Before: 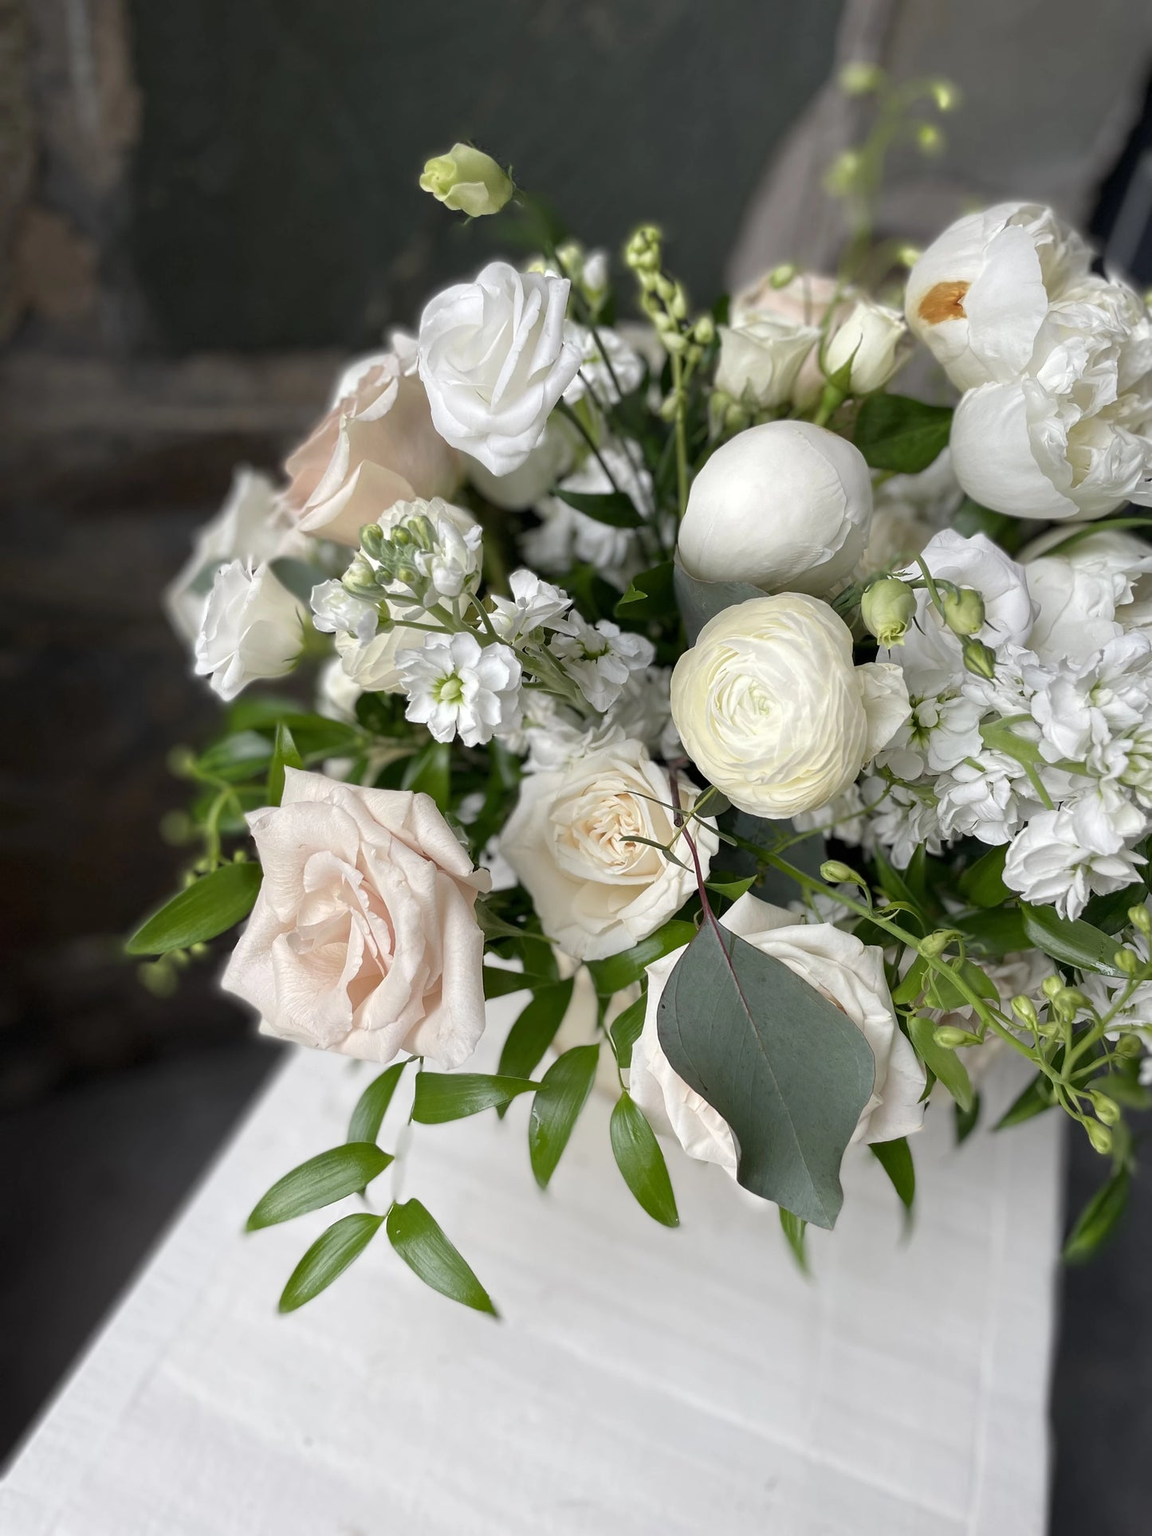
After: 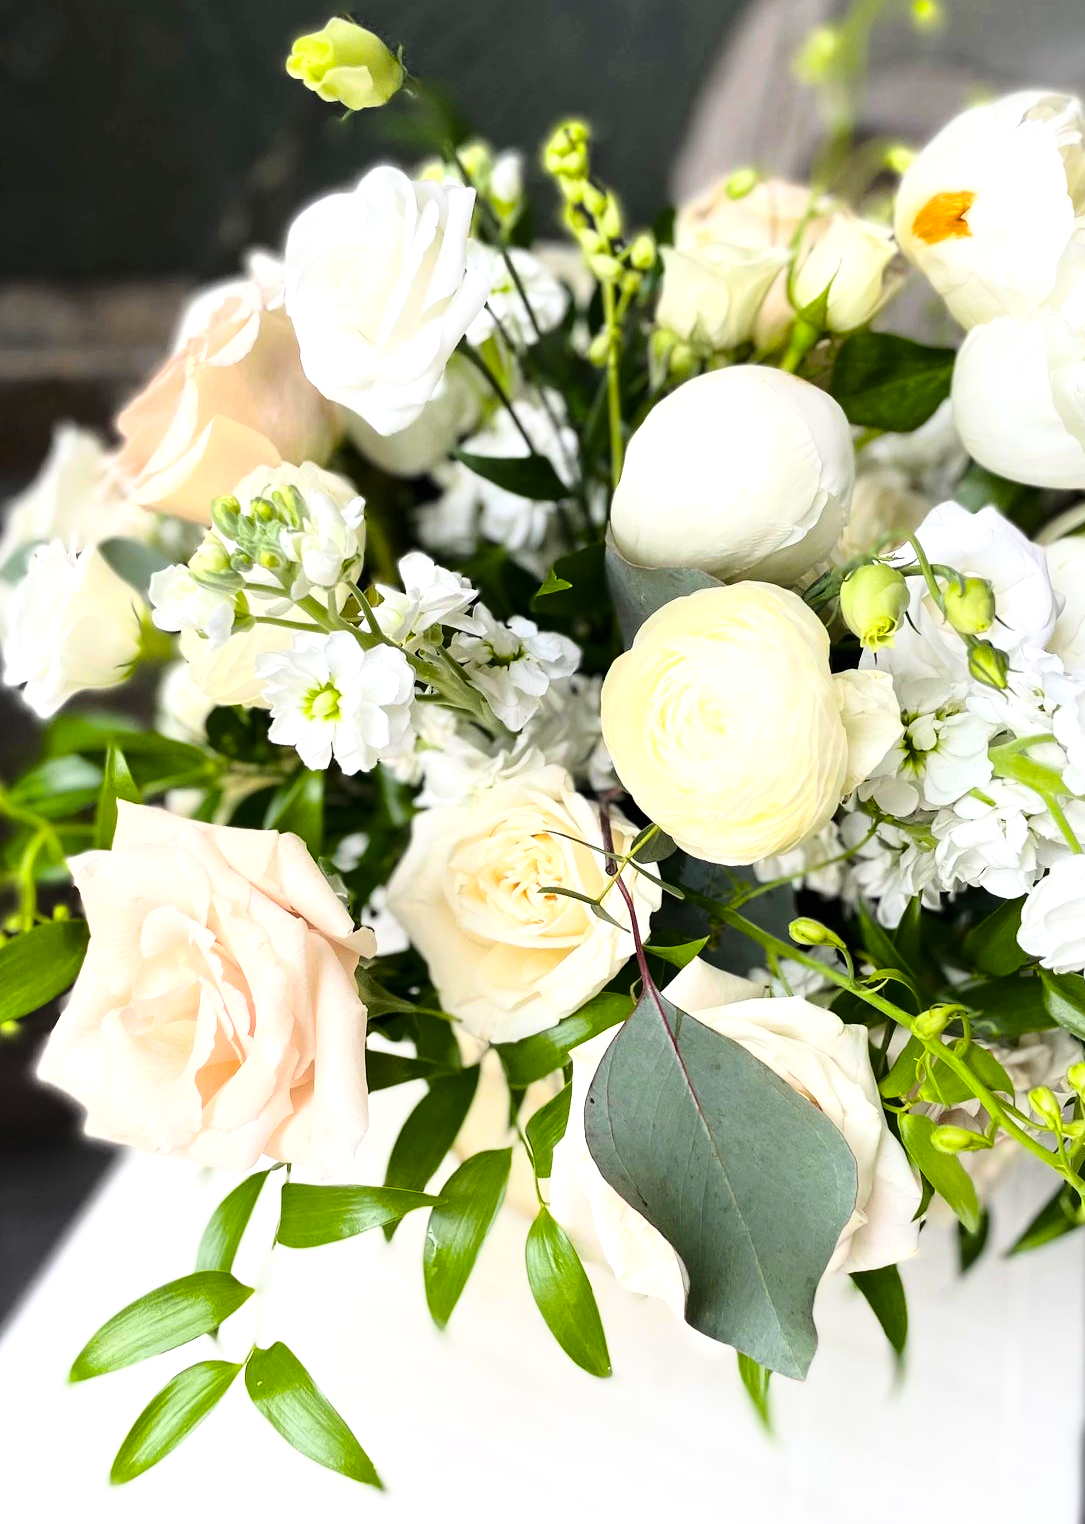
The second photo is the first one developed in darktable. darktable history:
base curve: curves: ch0 [(0, 0) (0.028, 0.03) (0.121, 0.232) (0.46, 0.748) (0.859, 0.968) (1, 1)]
crop: left 16.65%, top 8.45%, right 8.25%, bottom 12.428%
levels: mode automatic
color balance rgb: linear chroma grading › global chroma 14.572%, perceptual saturation grading › global saturation 19.909%, perceptual brilliance grading › global brilliance -4.406%, perceptual brilliance grading › highlights 24.251%, perceptual brilliance grading › mid-tones 7.159%, perceptual brilliance grading › shadows -4.681%, global vibrance 20%
